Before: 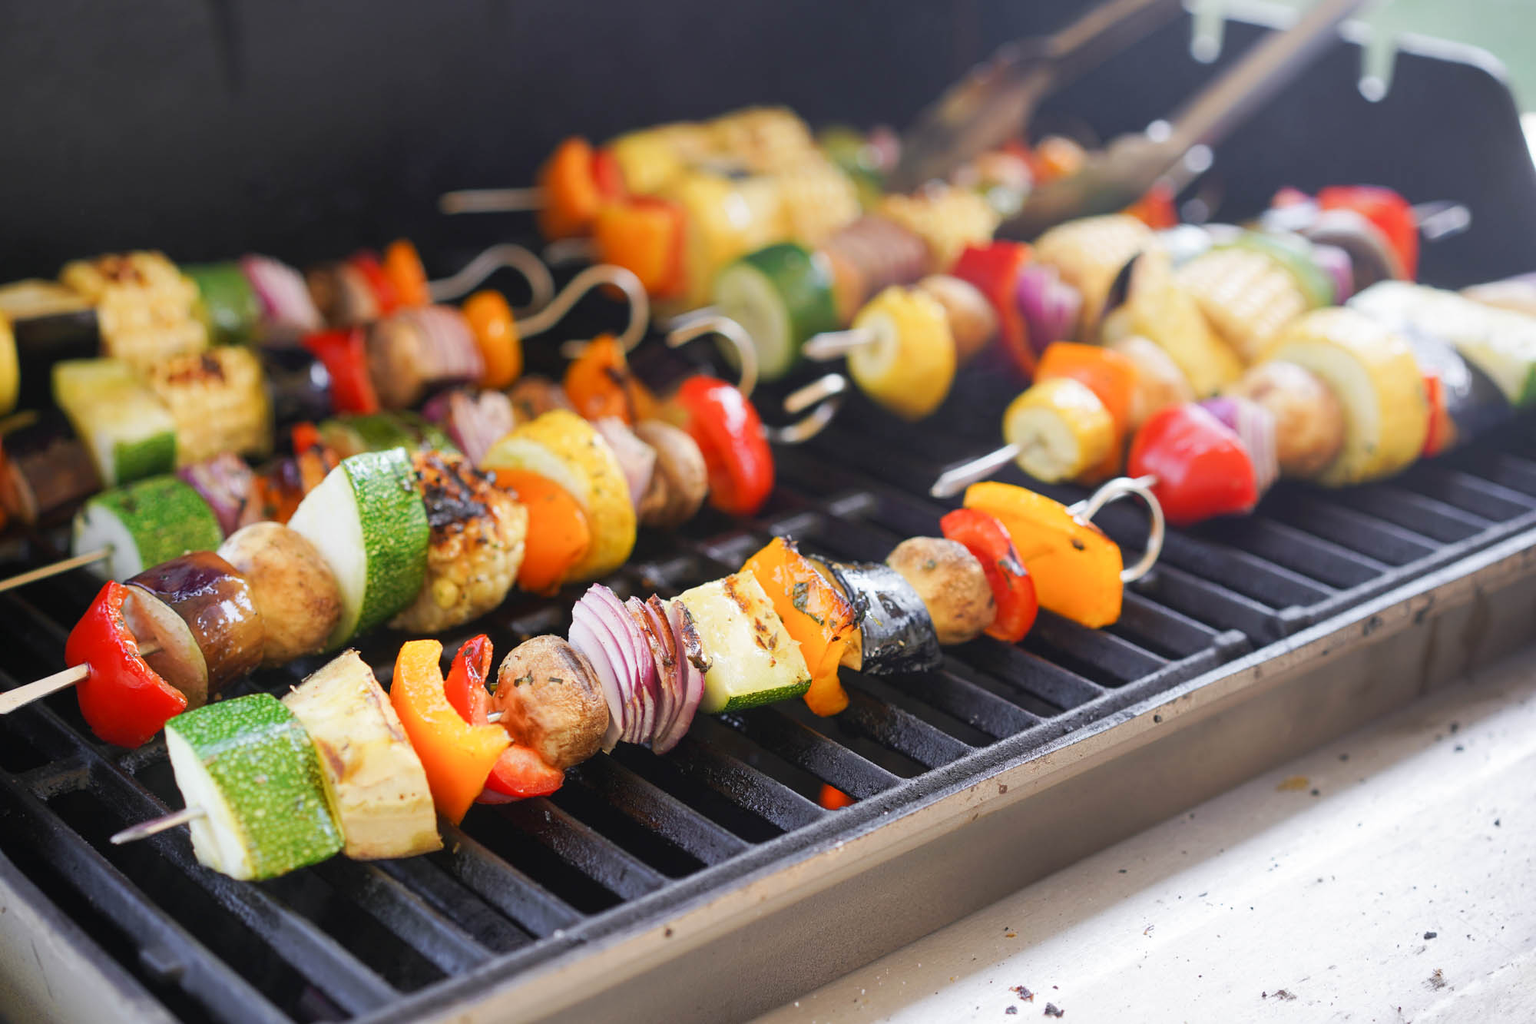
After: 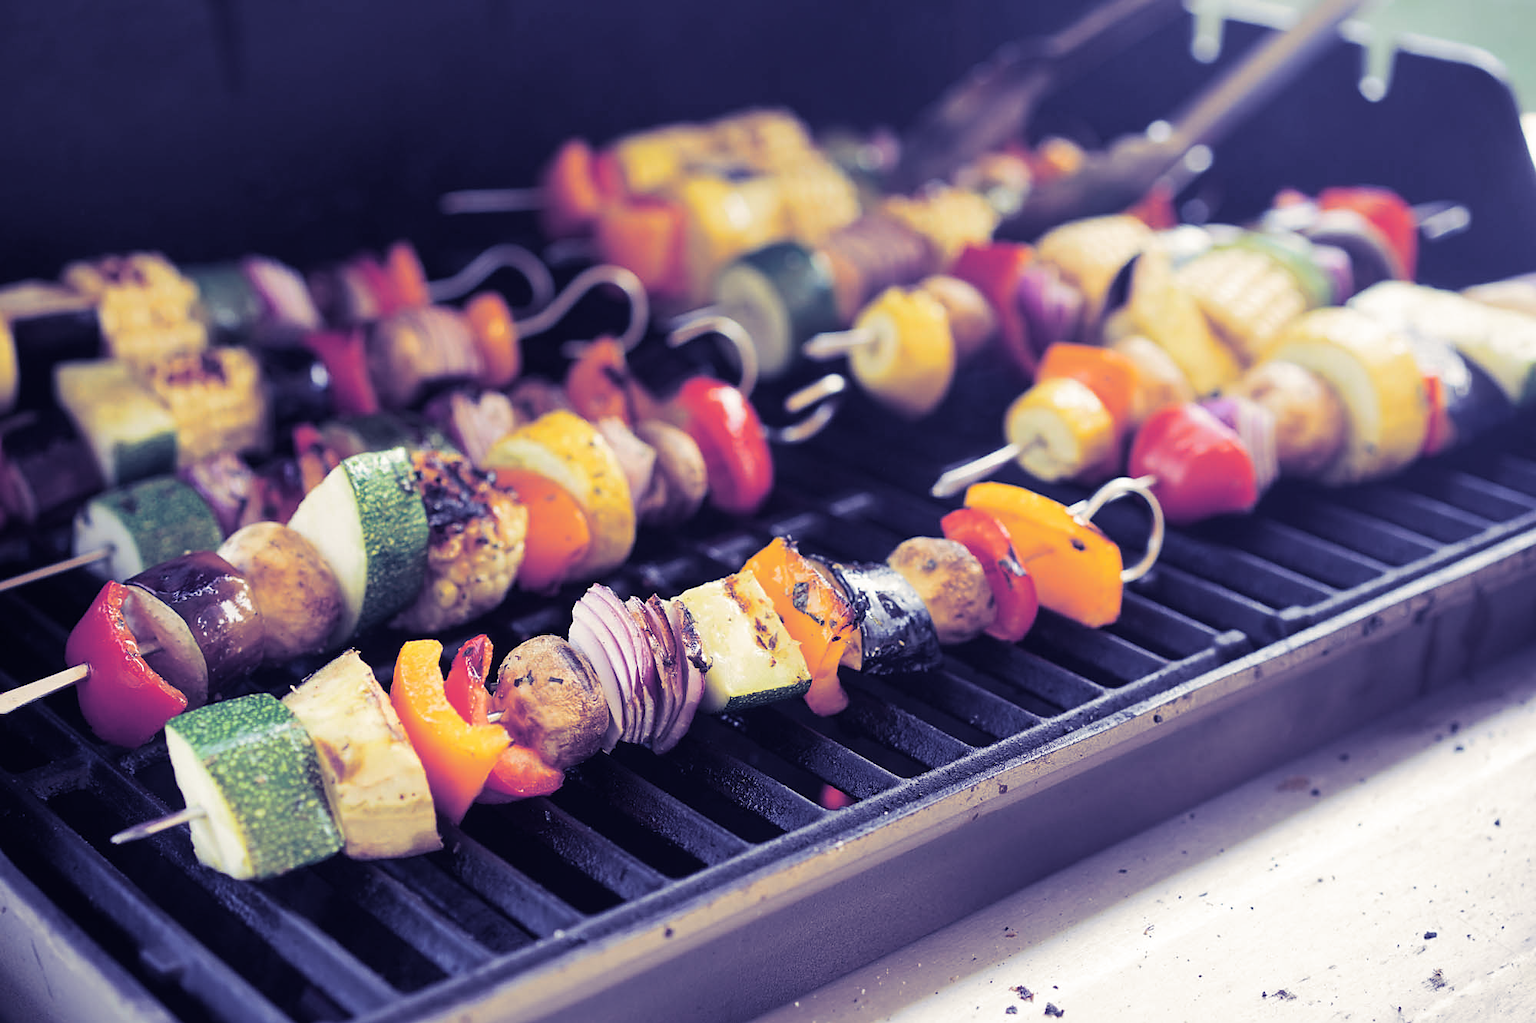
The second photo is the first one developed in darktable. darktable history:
sharpen: radius 1.559, amount 0.373, threshold 1.271
split-toning: shadows › hue 242.67°, shadows › saturation 0.733, highlights › hue 45.33°, highlights › saturation 0.667, balance -53.304, compress 21.15%
